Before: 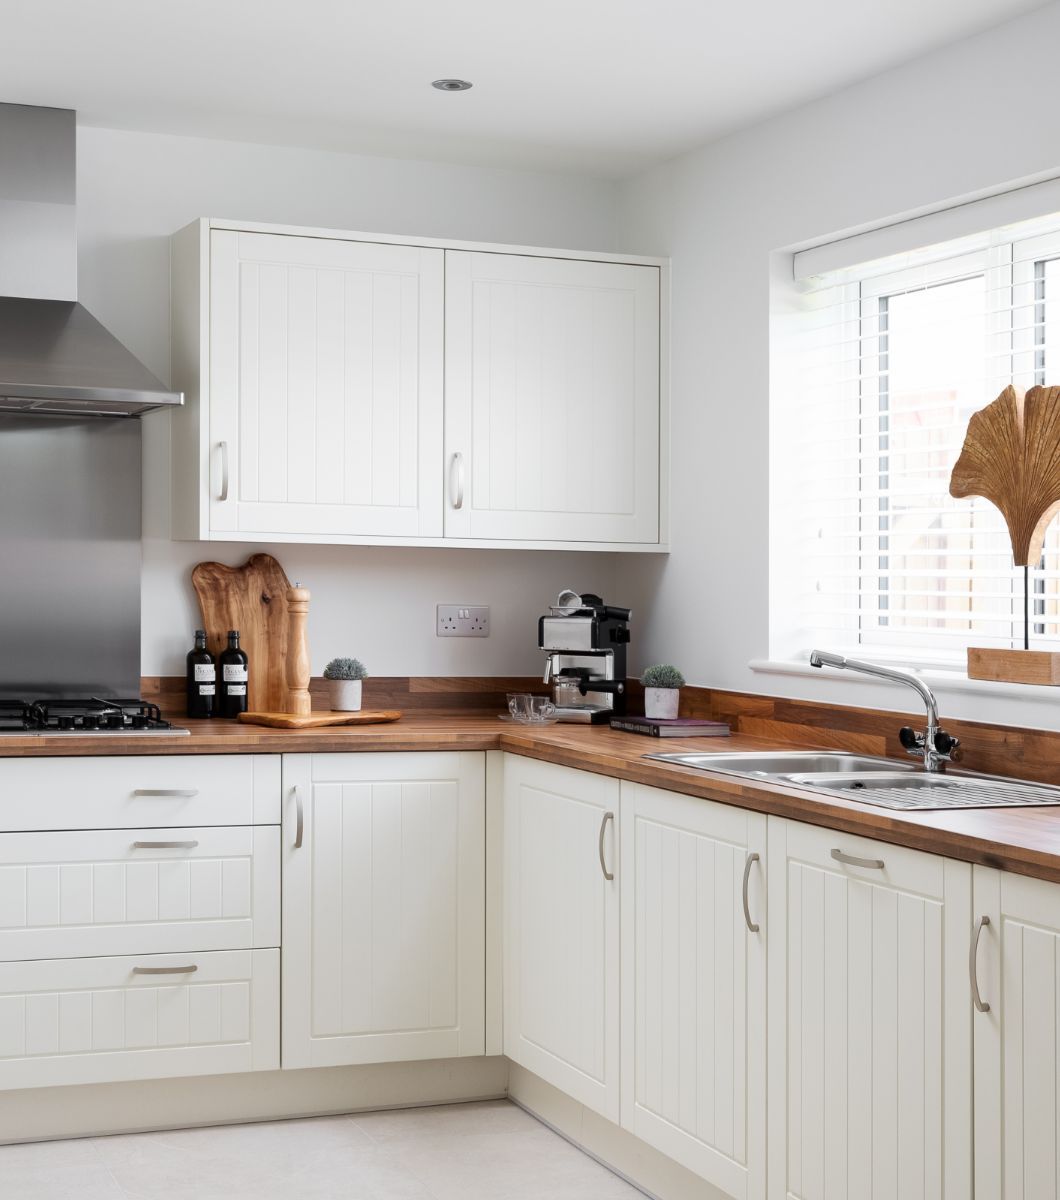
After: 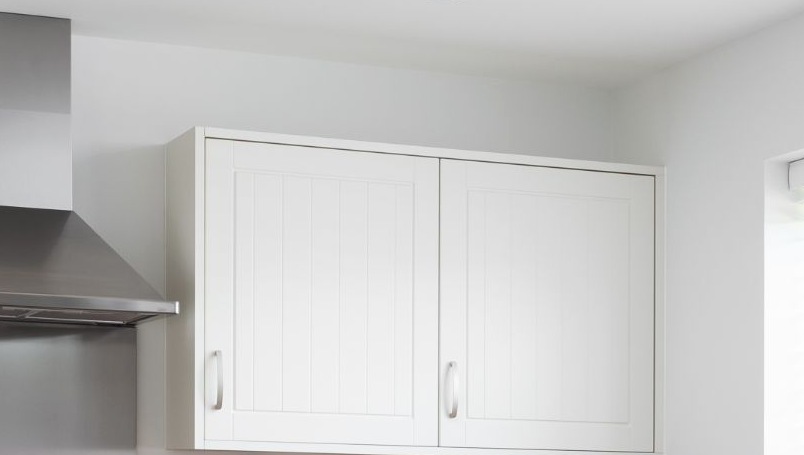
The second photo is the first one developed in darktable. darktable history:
crop: left 0.529%, top 7.636%, right 23.591%, bottom 54.434%
contrast brightness saturation: contrast 0.074
